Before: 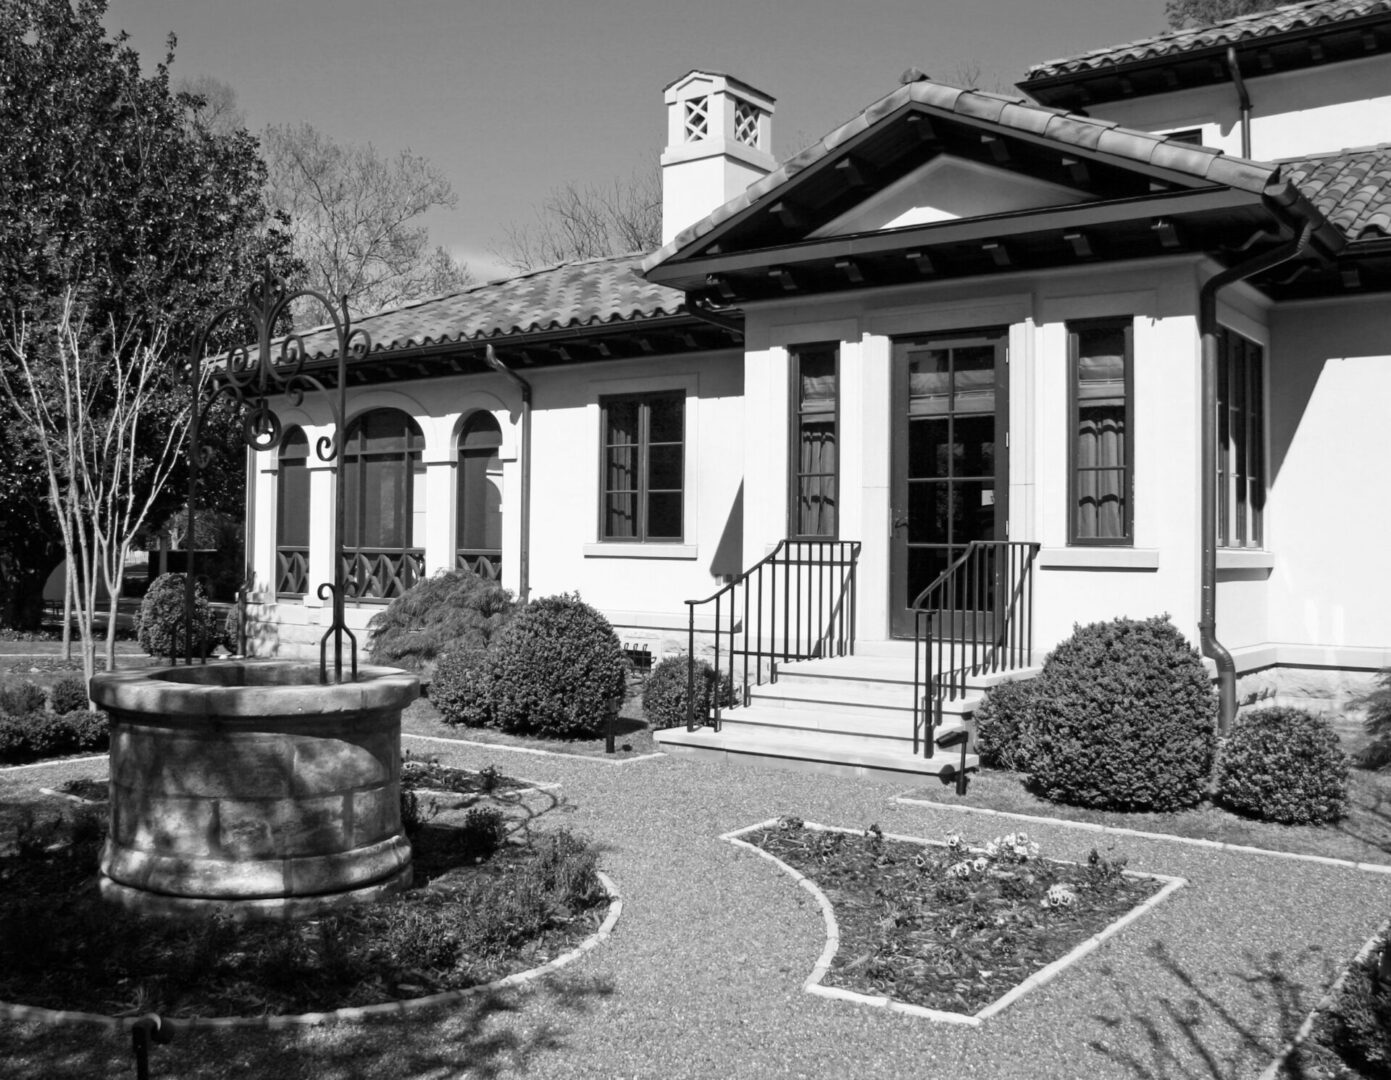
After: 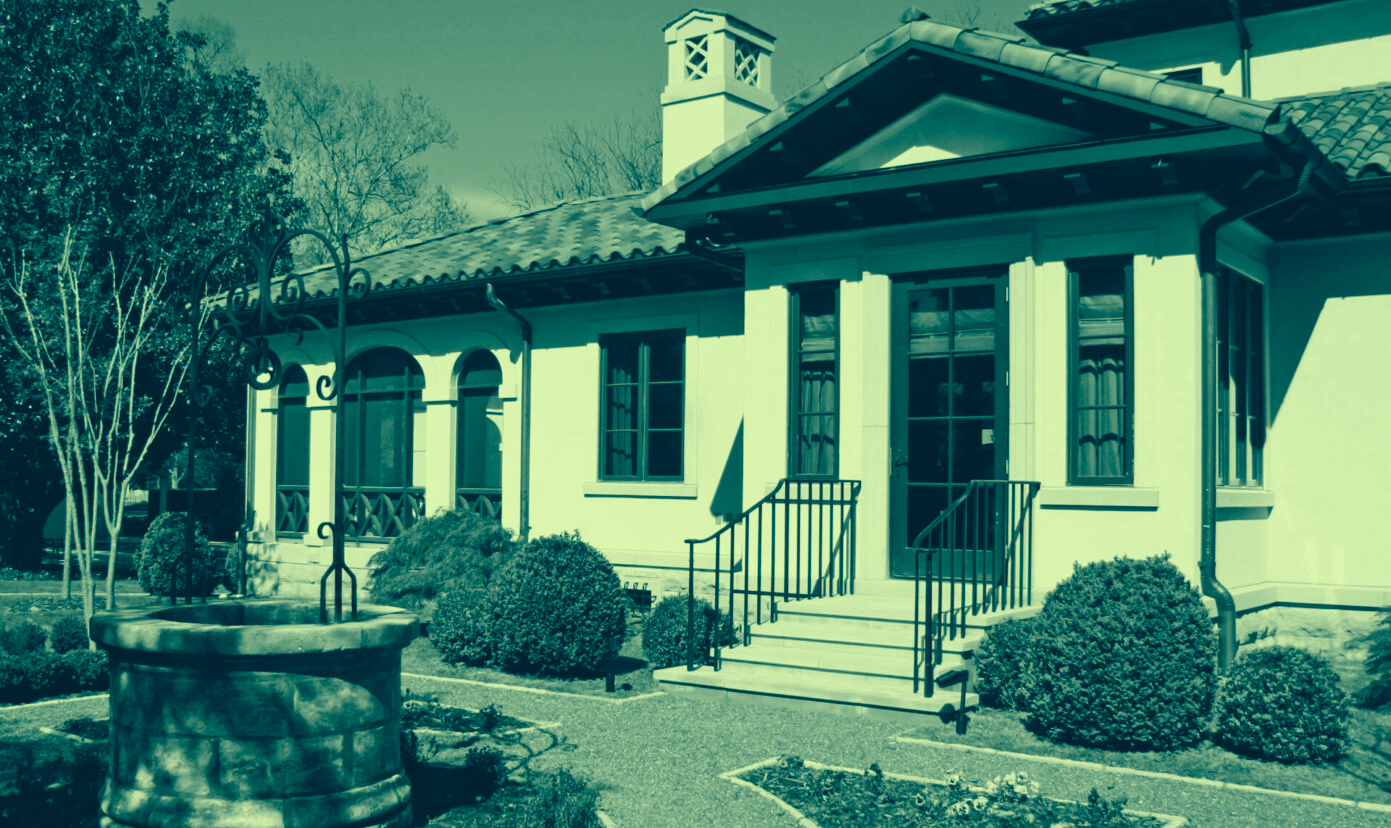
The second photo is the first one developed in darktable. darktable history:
crop: top 5.667%, bottom 17.637%
white balance: red 0.98, blue 1.034
contrast brightness saturation: contrast -0.08, brightness -0.04, saturation -0.11
color correction: highlights a* -15.58, highlights b* 40, shadows a* -40, shadows b* -26.18
